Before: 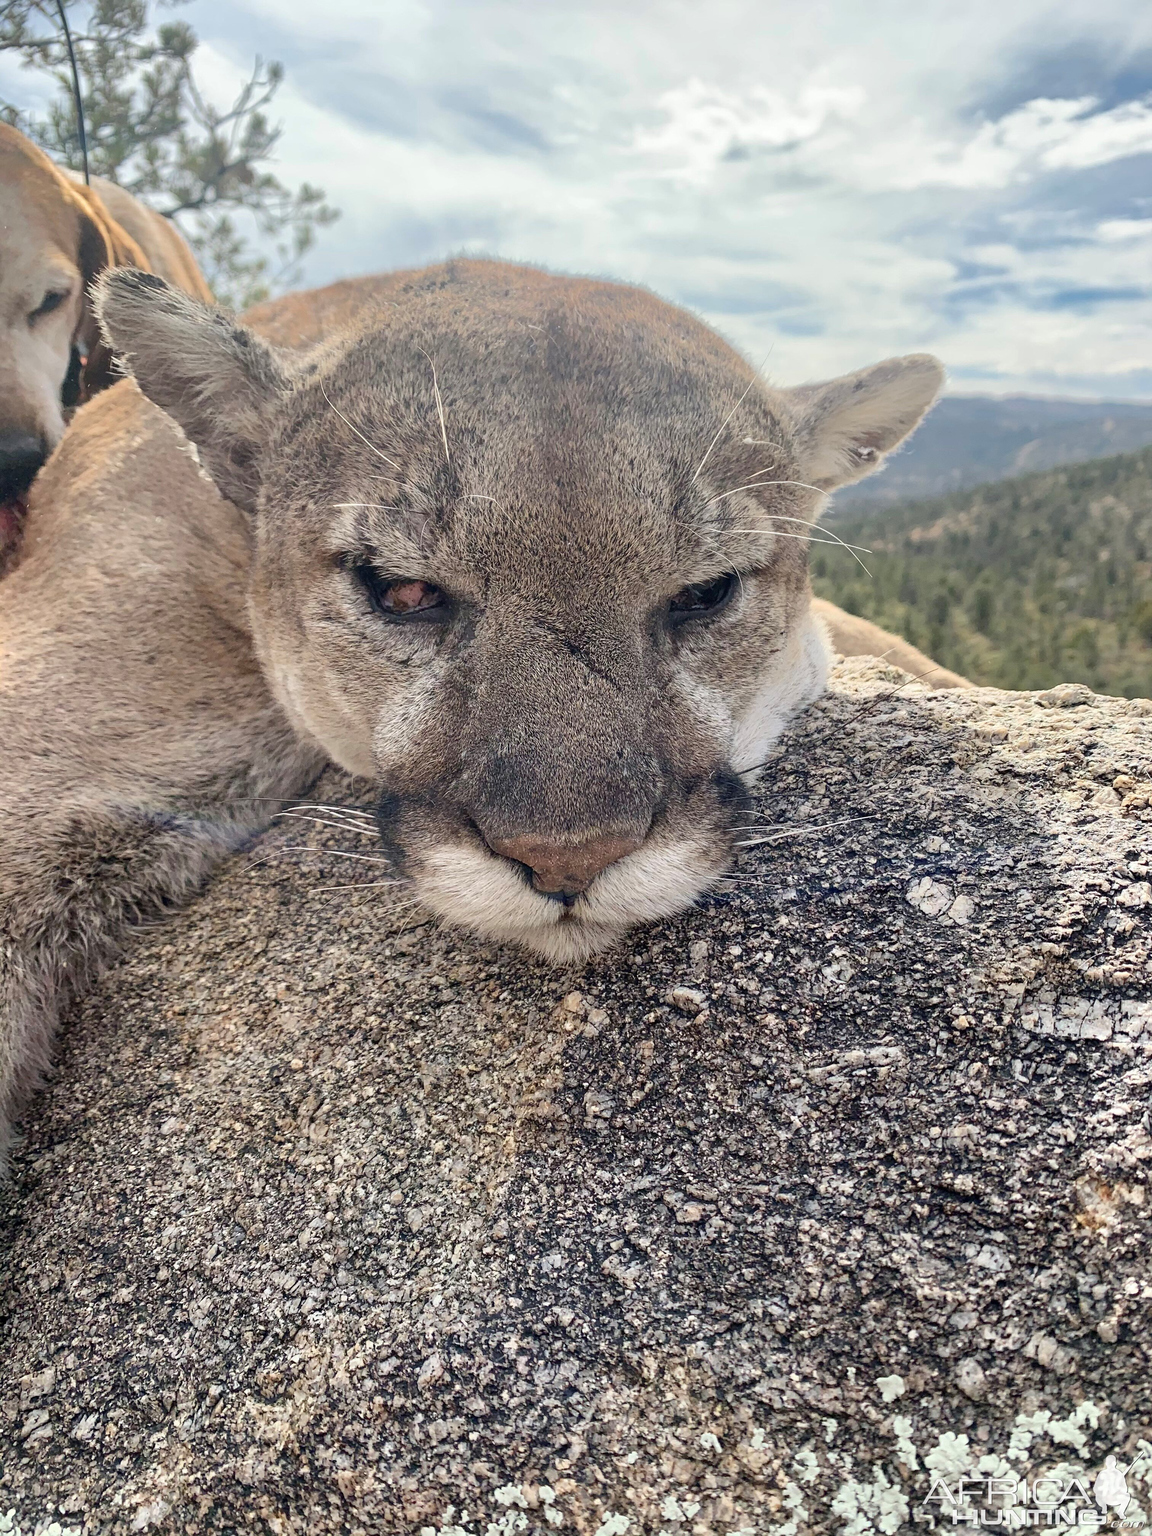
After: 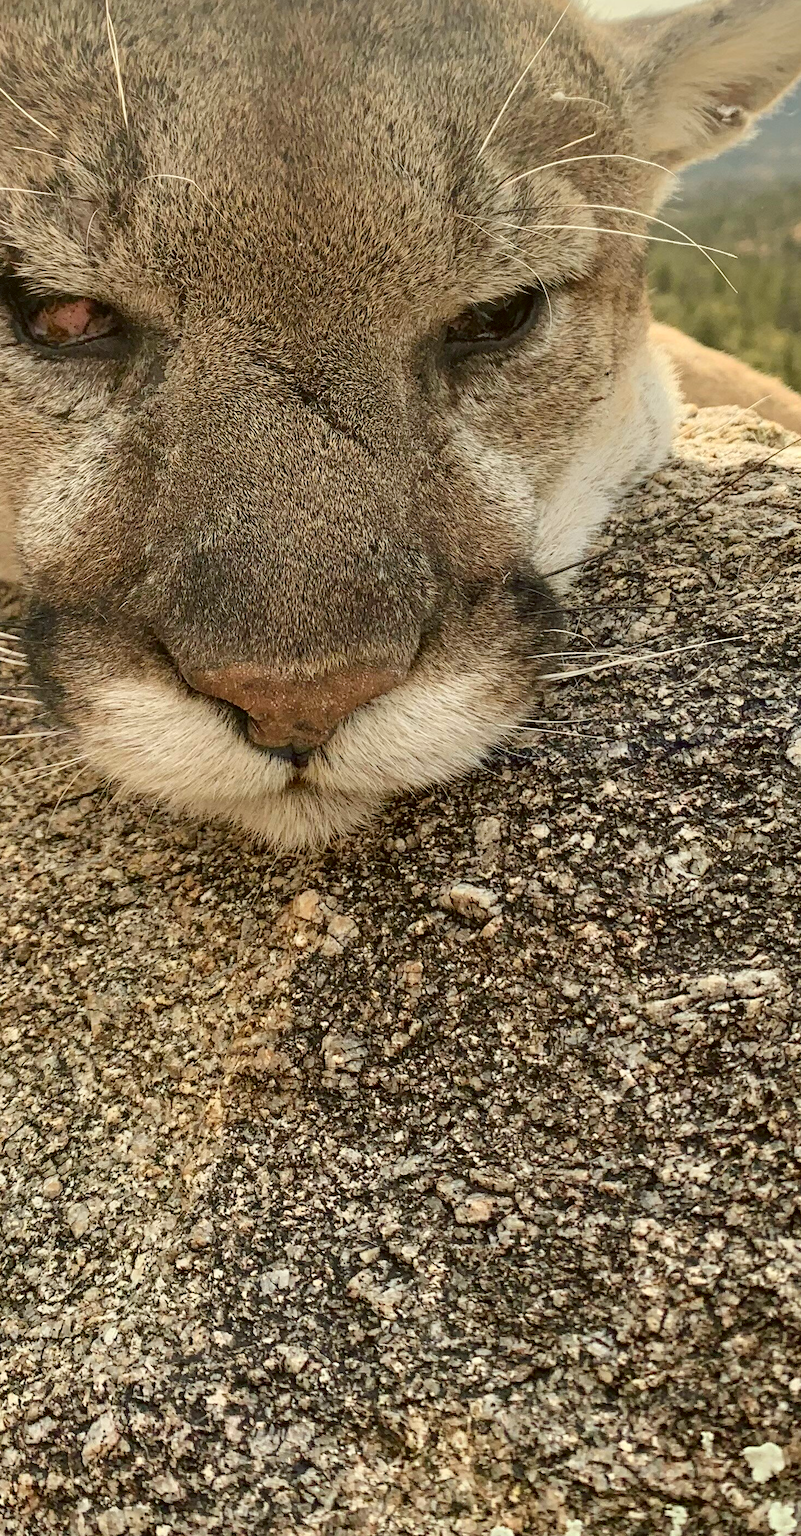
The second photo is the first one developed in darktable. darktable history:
crop: left 31.318%, top 24.358%, right 20.4%, bottom 6.256%
color zones: curves: ch1 [(0.239, 0.552) (0.75, 0.5)]; ch2 [(0.25, 0.462) (0.749, 0.457)]
color correction: highlights a* -1.64, highlights b* 10.51, shadows a* 0.873, shadows b* 19.53
